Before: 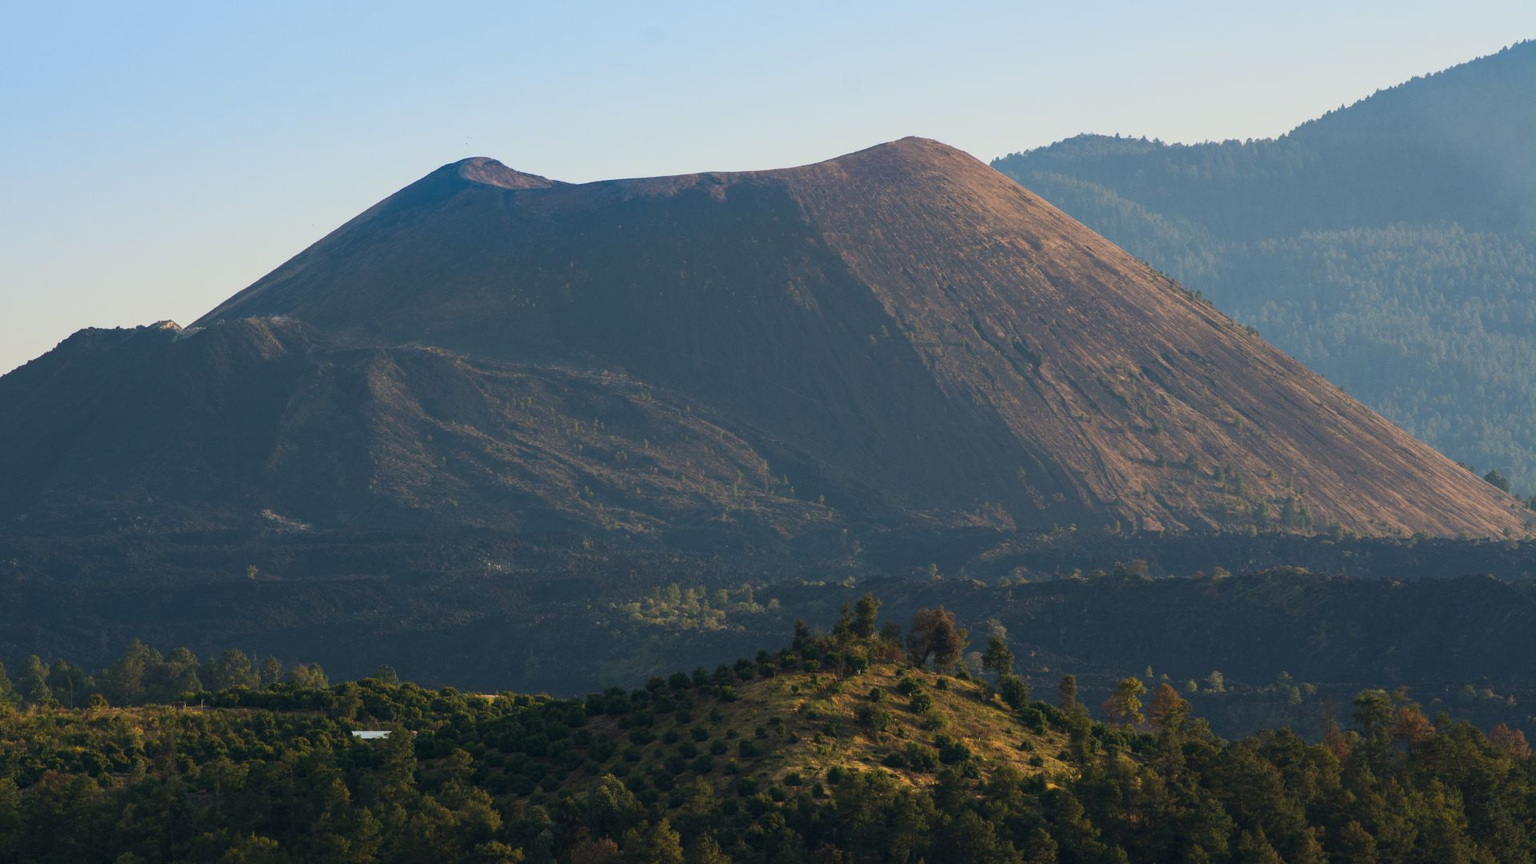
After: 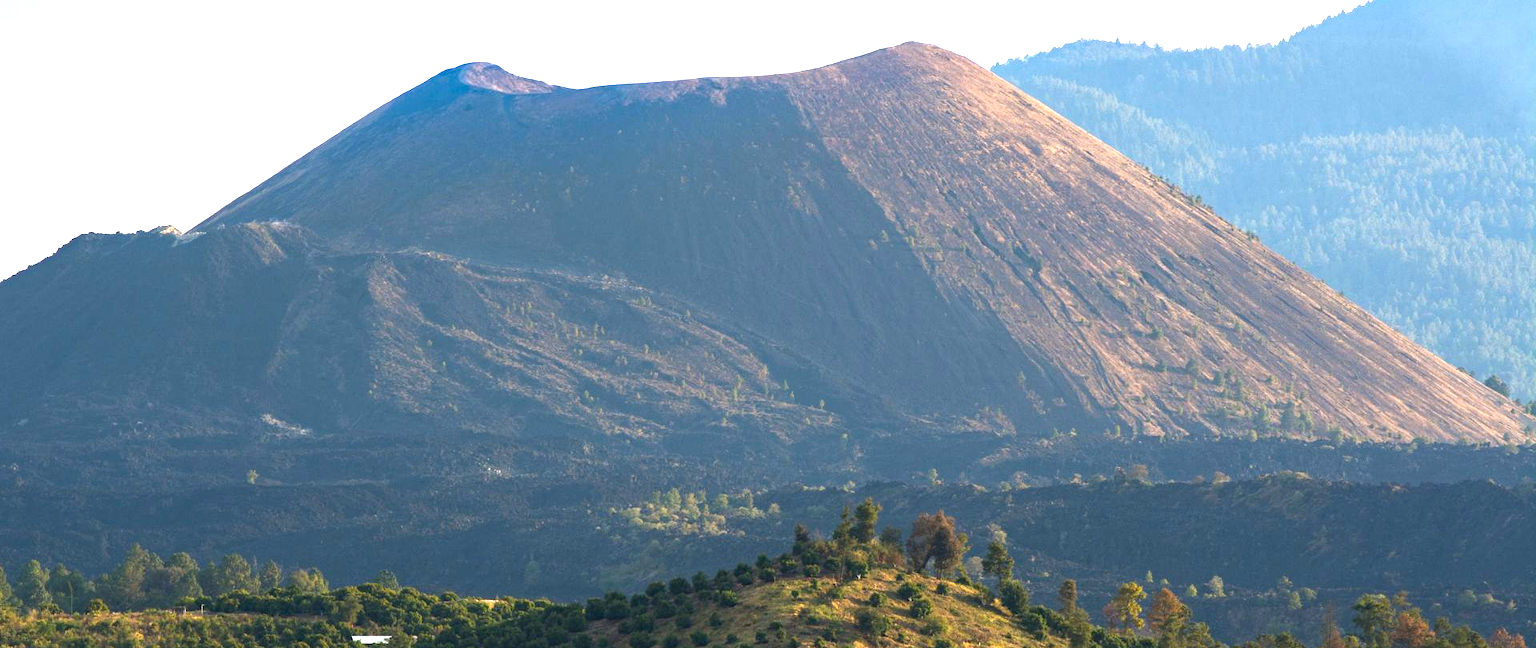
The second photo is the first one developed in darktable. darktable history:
white balance: red 0.98, blue 1.034
crop: top 11.038%, bottom 13.962%
haze removal: compatibility mode true, adaptive false
exposure: black level correction 0, exposure 1.625 EV, compensate exposure bias true, compensate highlight preservation false
